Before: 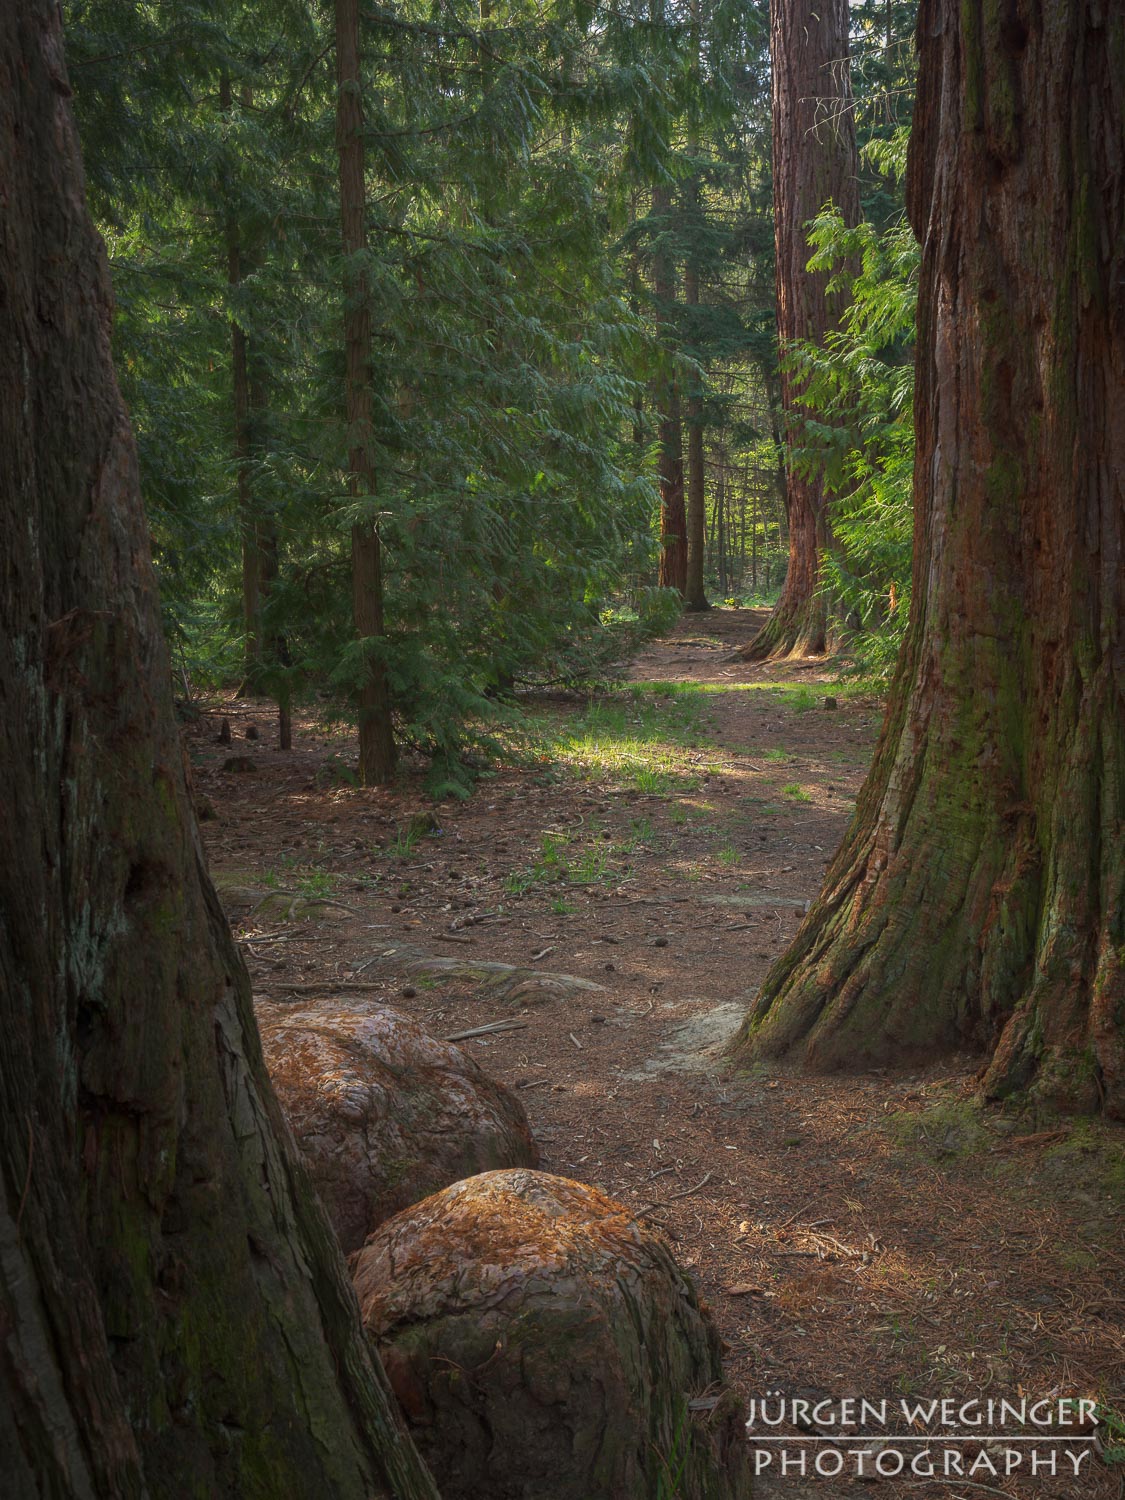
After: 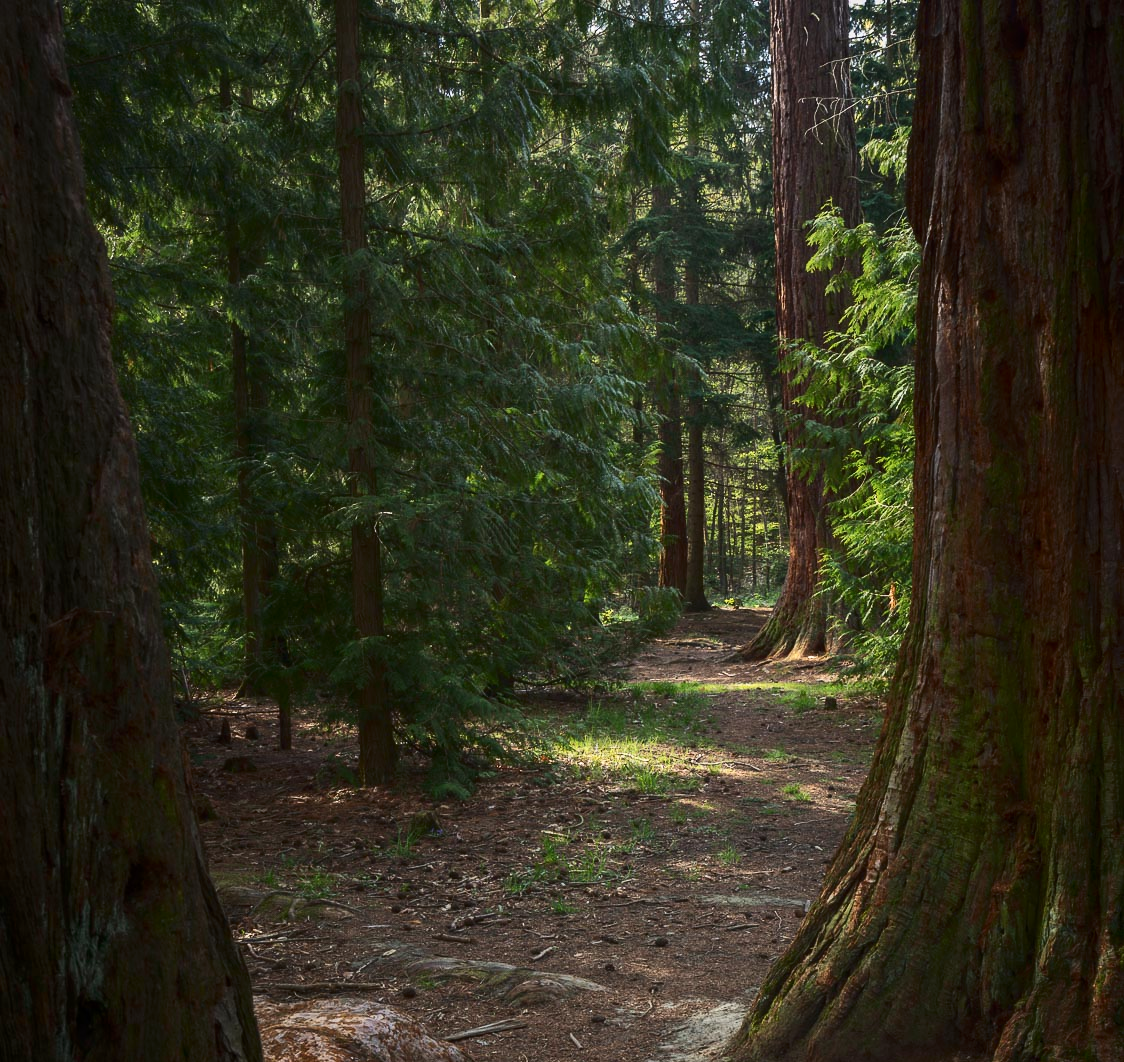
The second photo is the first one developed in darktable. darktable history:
contrast brightness saturation: contrast 0.279
tone equalizer: edges refinement/feathering 500, mask exposure compensation -1.57 EV, preserve details no
crop: right 0%, bottom 29.154%
